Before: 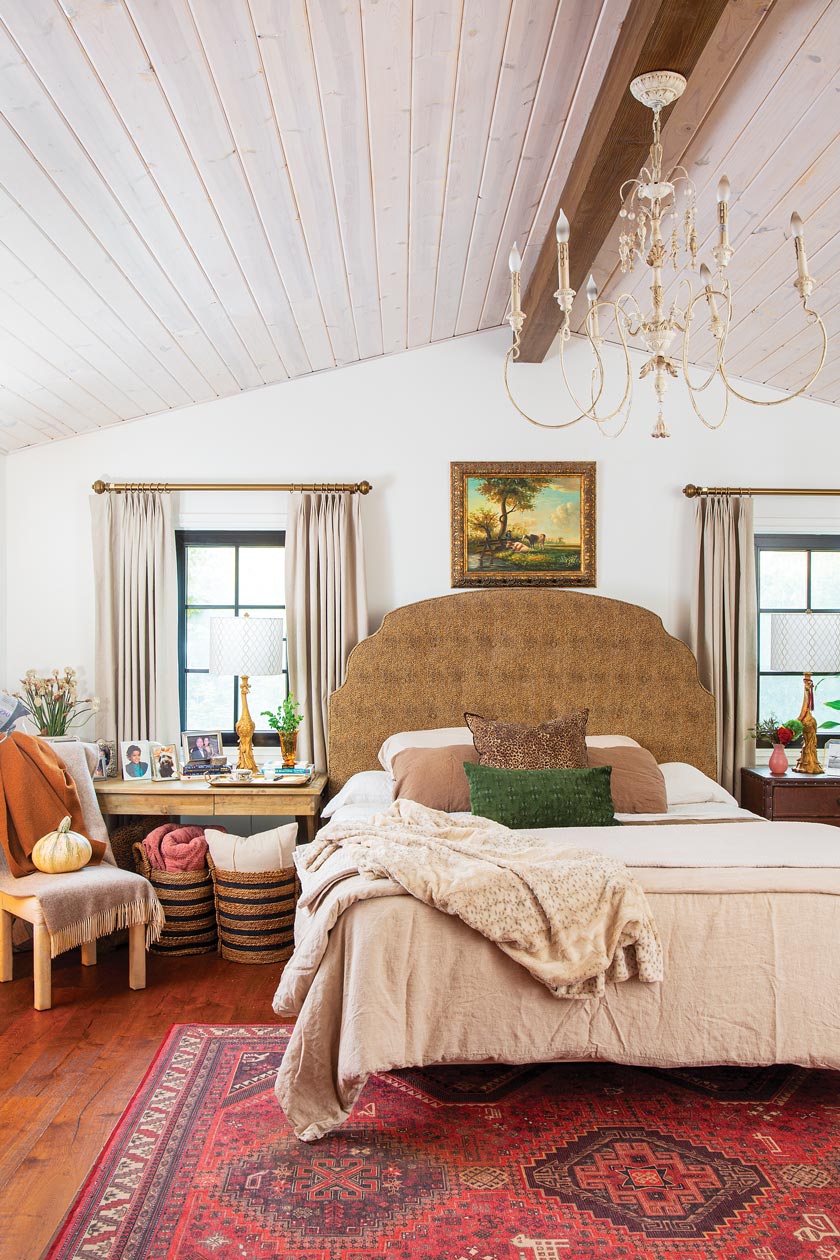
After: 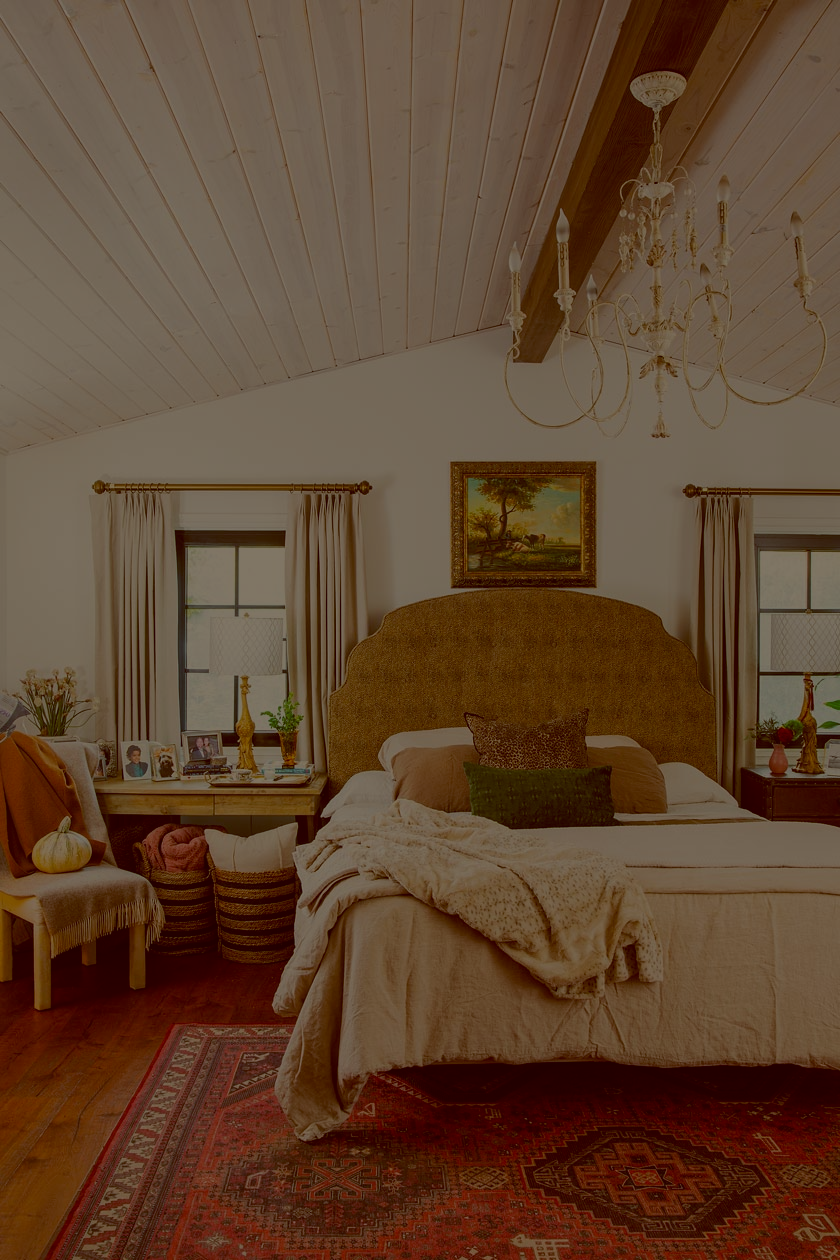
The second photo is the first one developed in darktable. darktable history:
exposure: exposure -2.446 EV, compensate highlight preservation false
color balance: lift [1.001, 1.007, 1, 0.993], gamma [1.023, 1.026, 1.01, 0.974], gain [0.964, 1.059, 1.073, 0.927]
